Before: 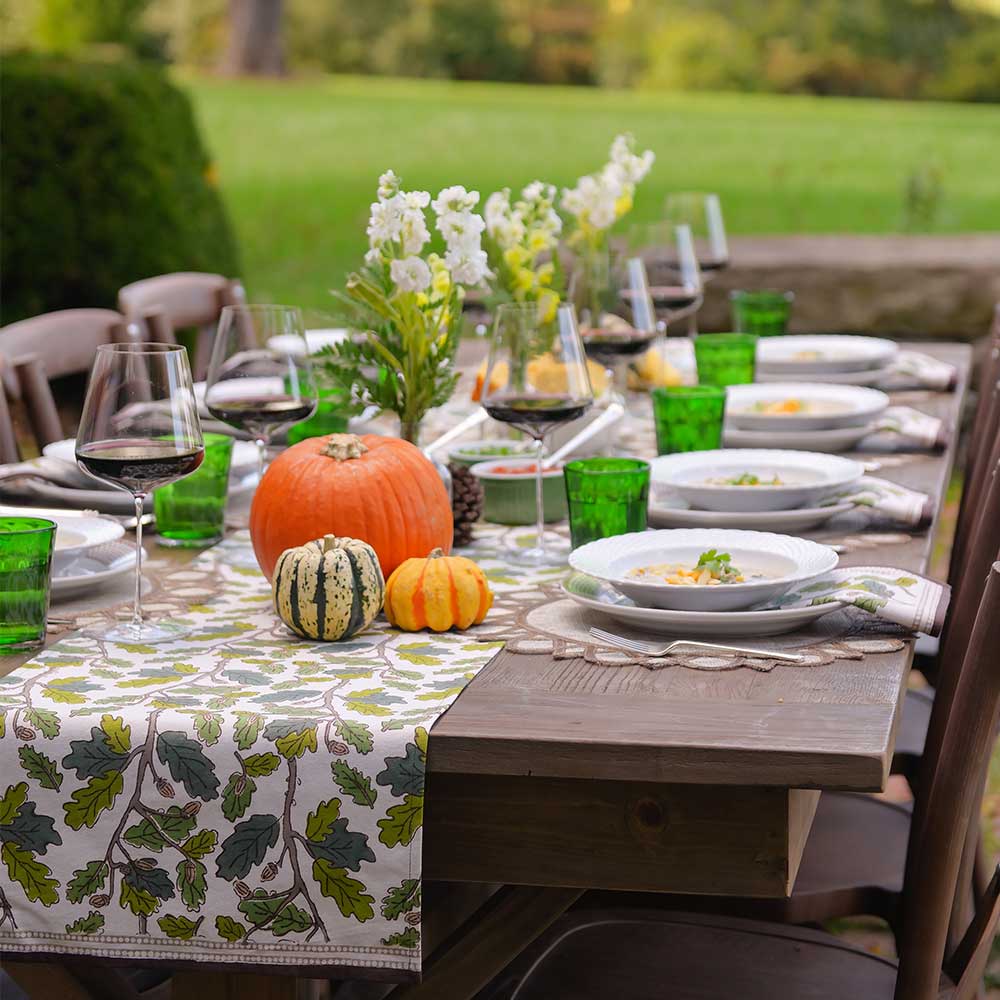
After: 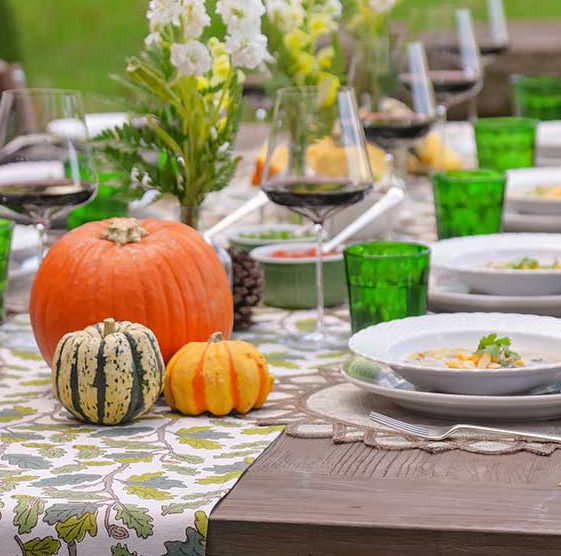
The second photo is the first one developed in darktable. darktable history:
local contrast: detail 110%
crop and rotate: left 22.063%, top 21.681%, right 21.766%, bottom 22.699%
